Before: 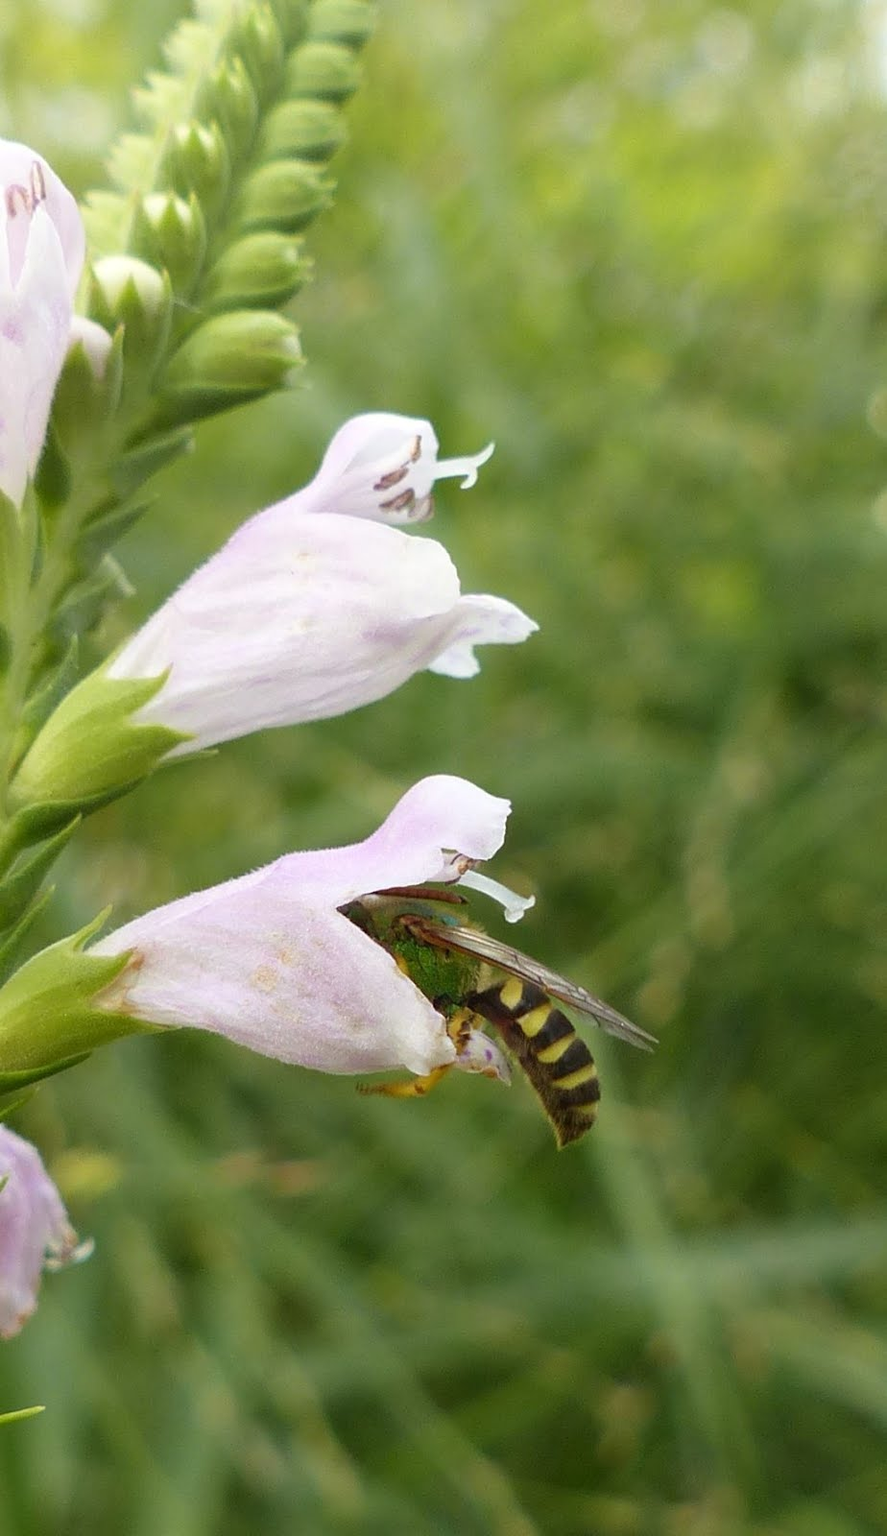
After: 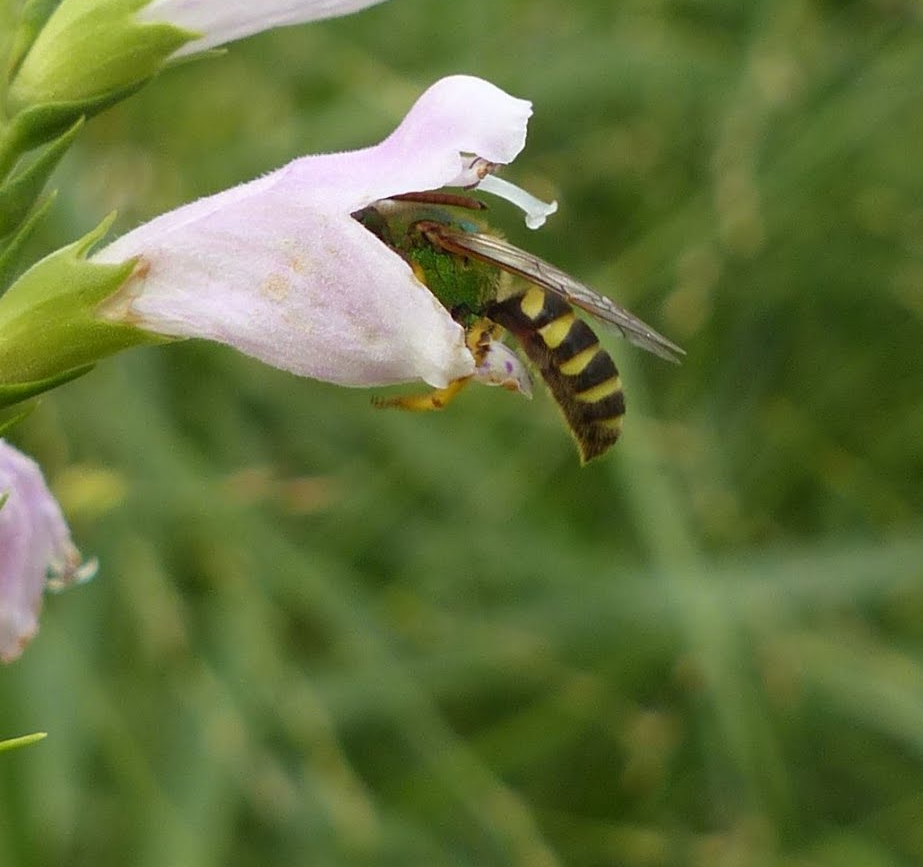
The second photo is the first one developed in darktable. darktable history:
crop and rotate: top 45.772%, right 0.066%
